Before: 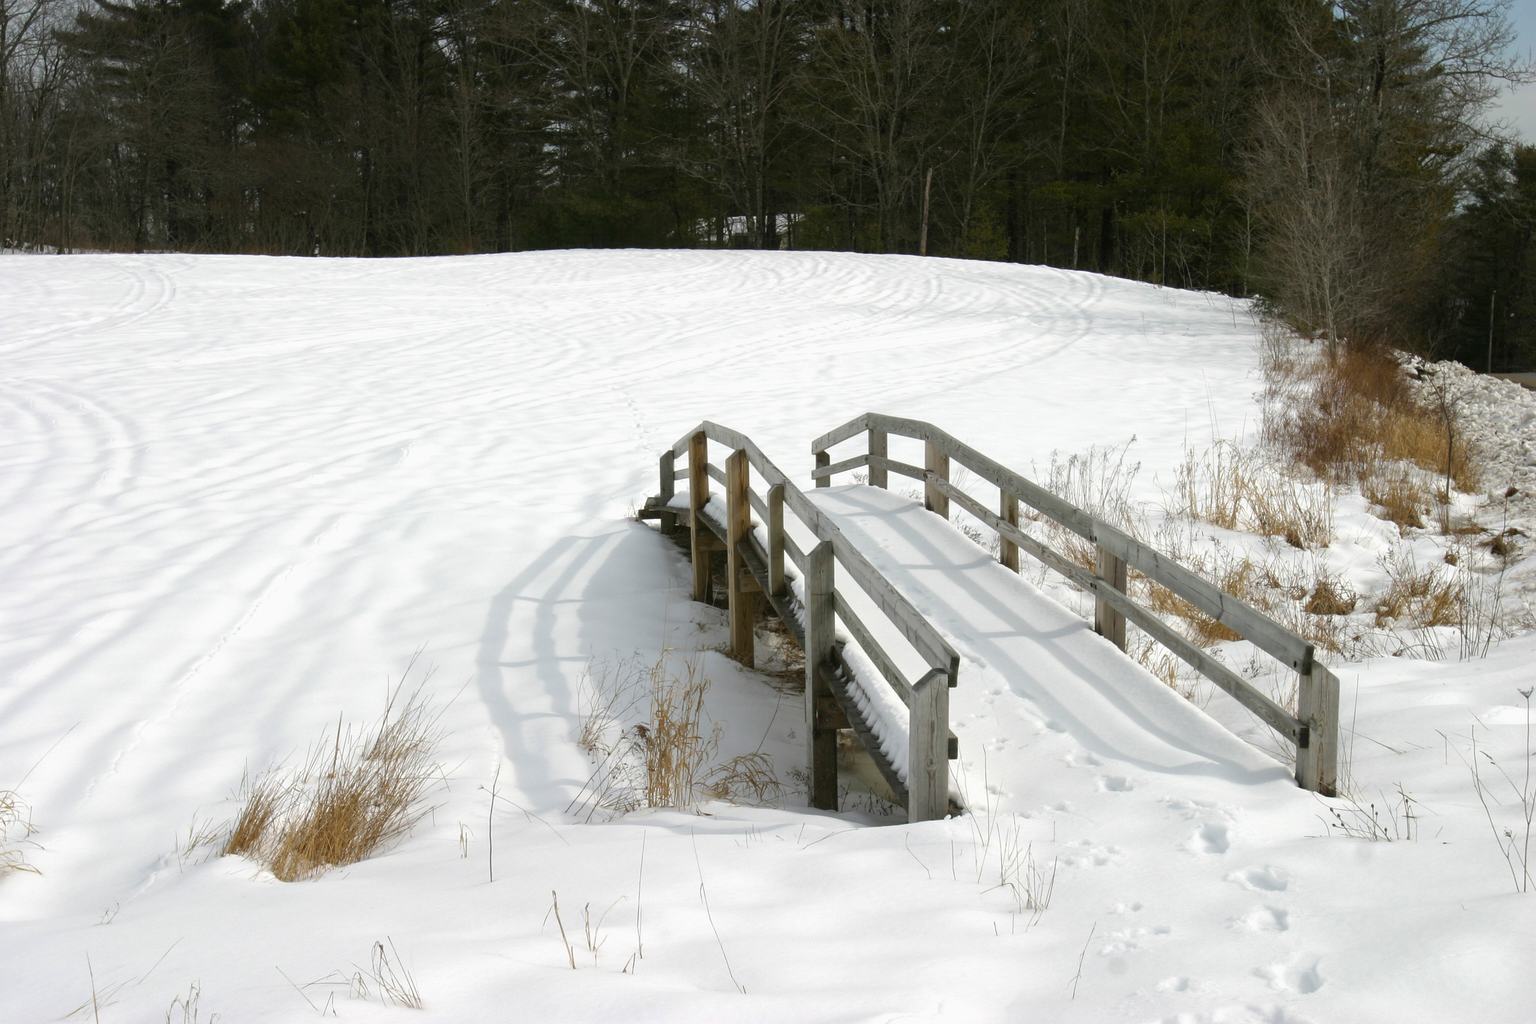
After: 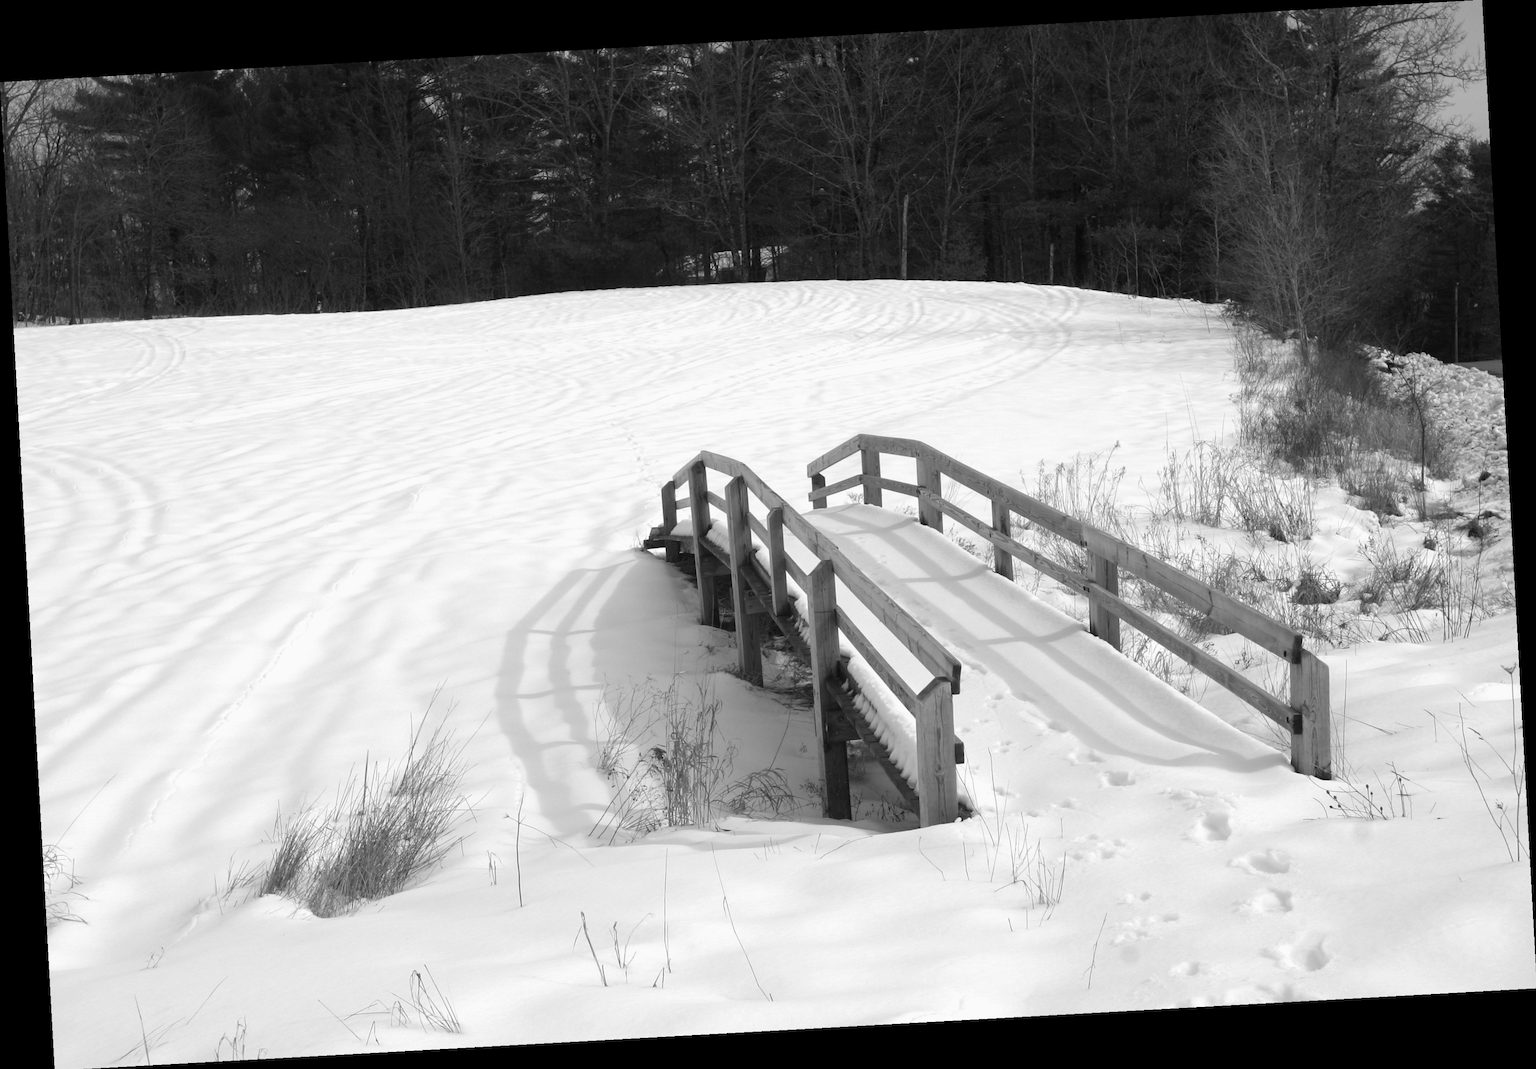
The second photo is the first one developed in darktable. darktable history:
monochrome: on, module defaults
rotate and perspective: rotation -3.18°, automatic cropping off
